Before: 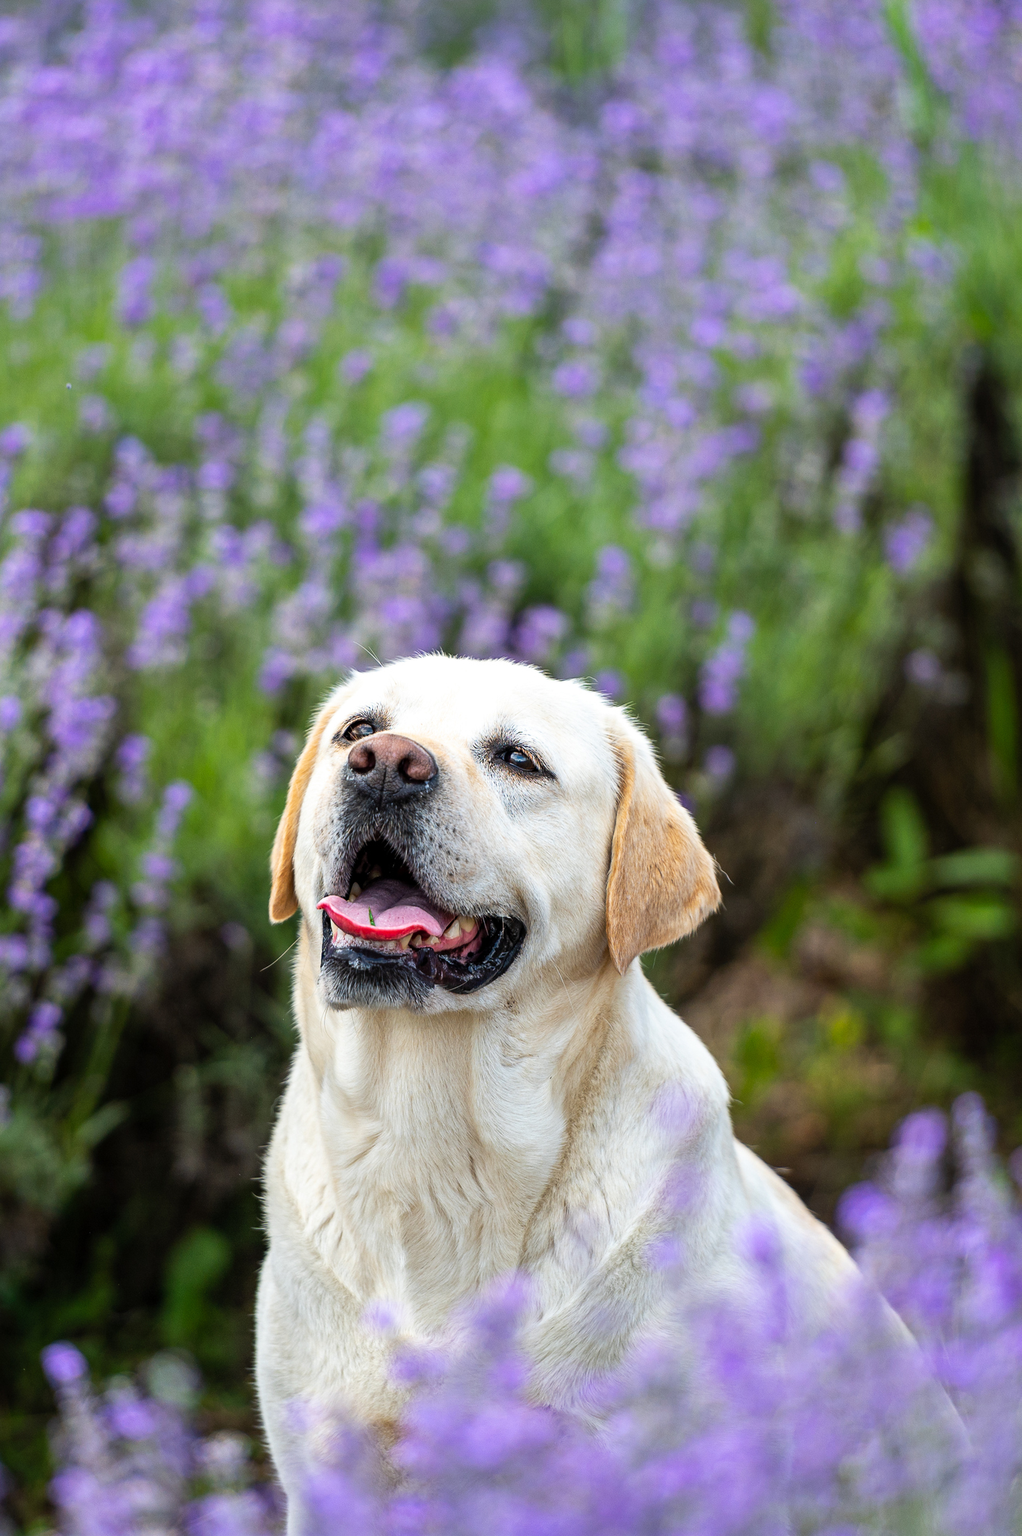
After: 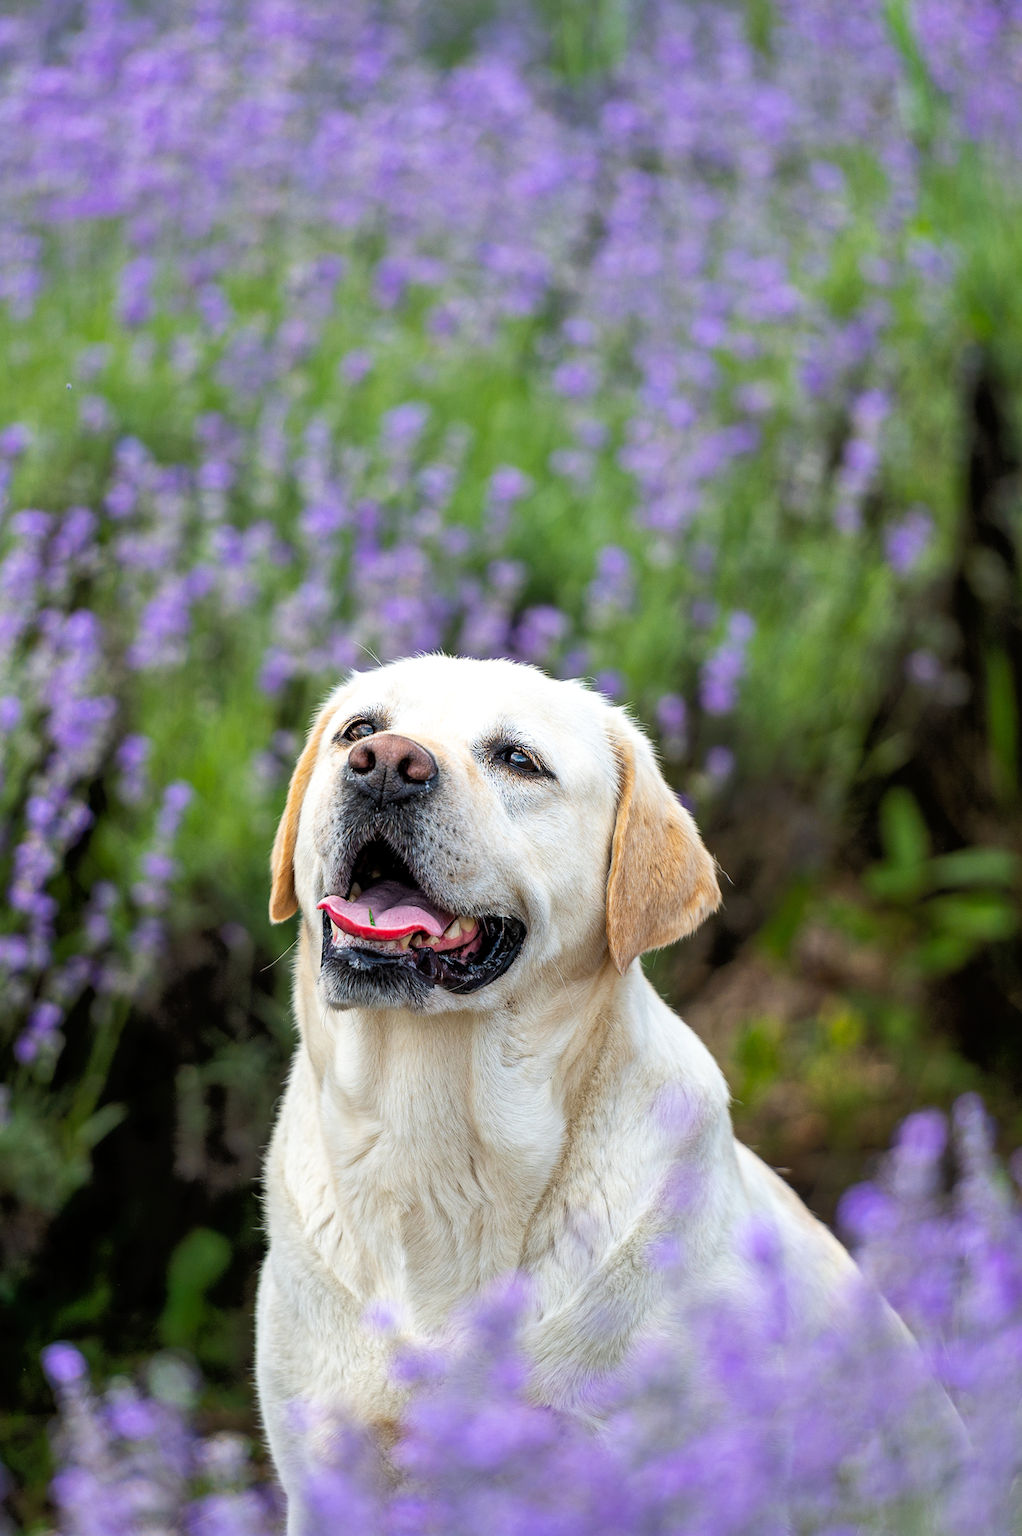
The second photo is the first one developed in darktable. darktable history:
tone equalizer: -8 EV -1.87 EV, -7 EV -1.19 EV, -6 EV -1.66 EV
